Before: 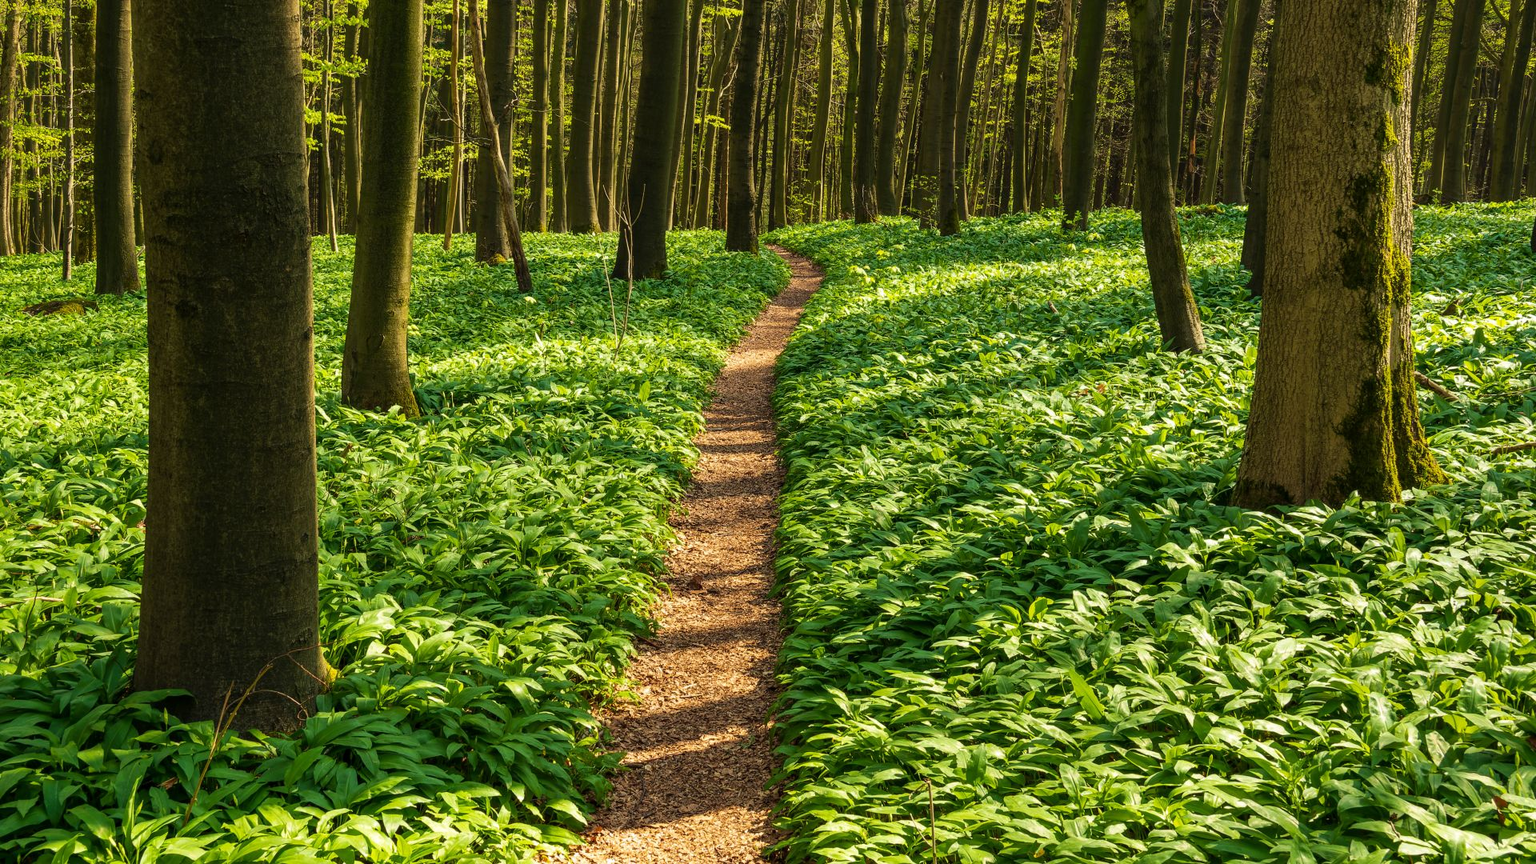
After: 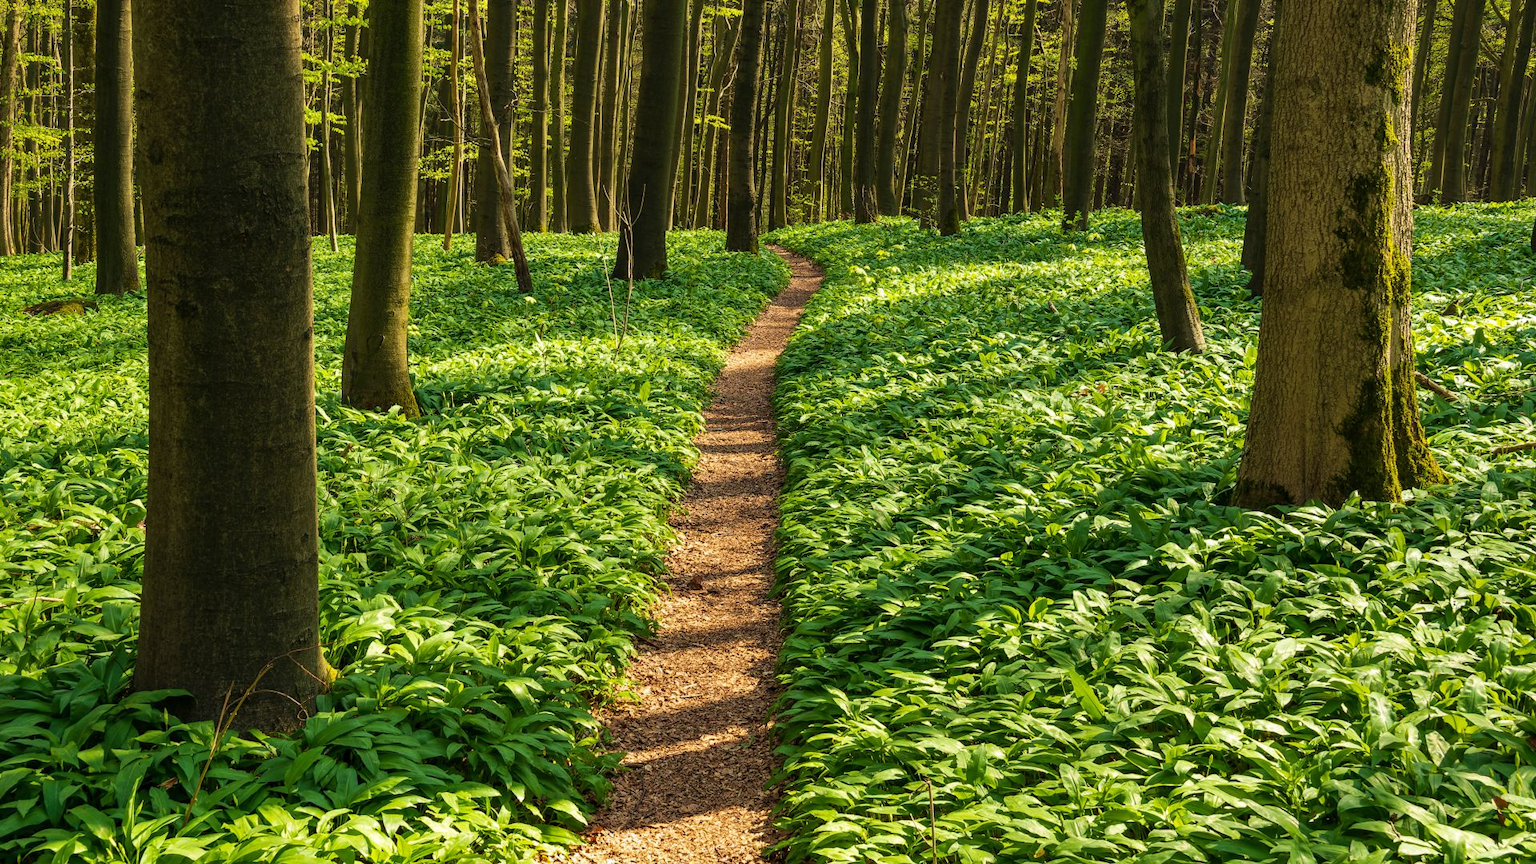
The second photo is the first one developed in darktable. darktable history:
shadows and highlights: shadows 20.98, highlights -81.26, soften with gaussian
